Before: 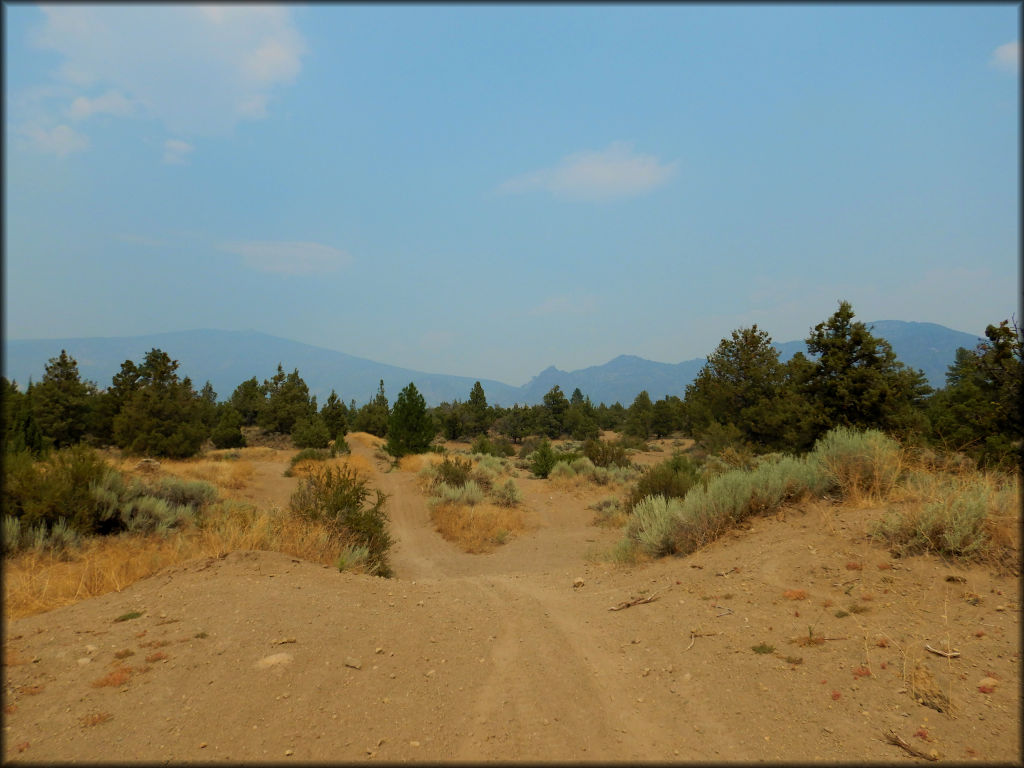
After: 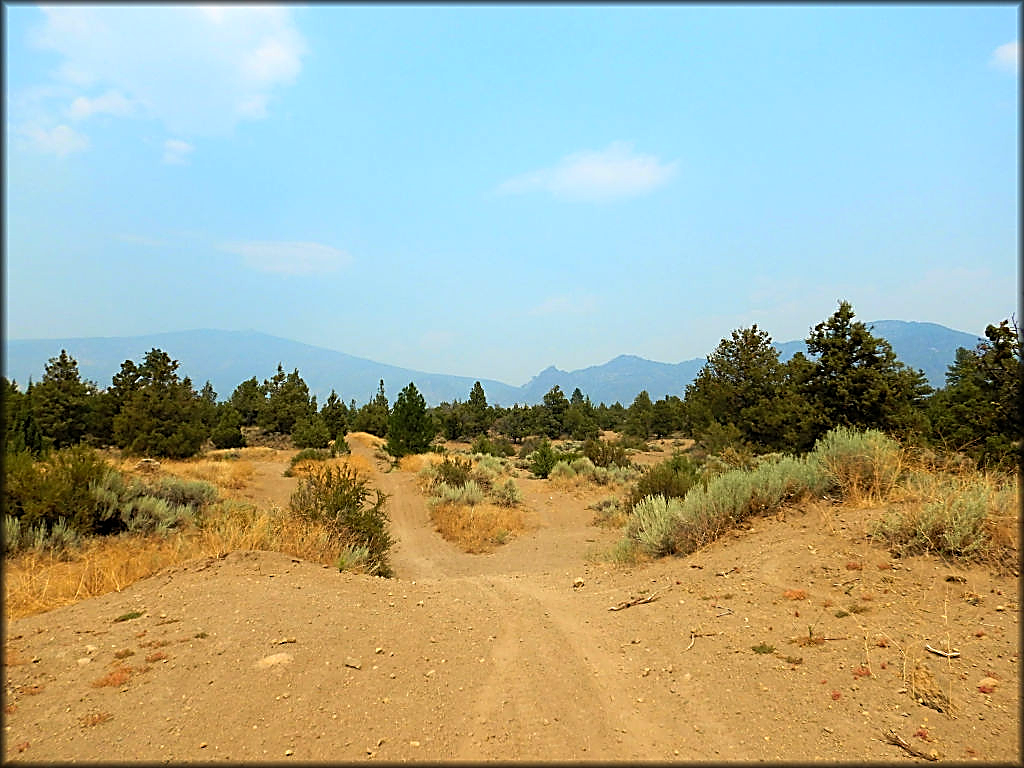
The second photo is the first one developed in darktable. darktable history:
sharpen: radius 1.676, amount 1.287
levels: levels [0, 0.394, 0.787]
